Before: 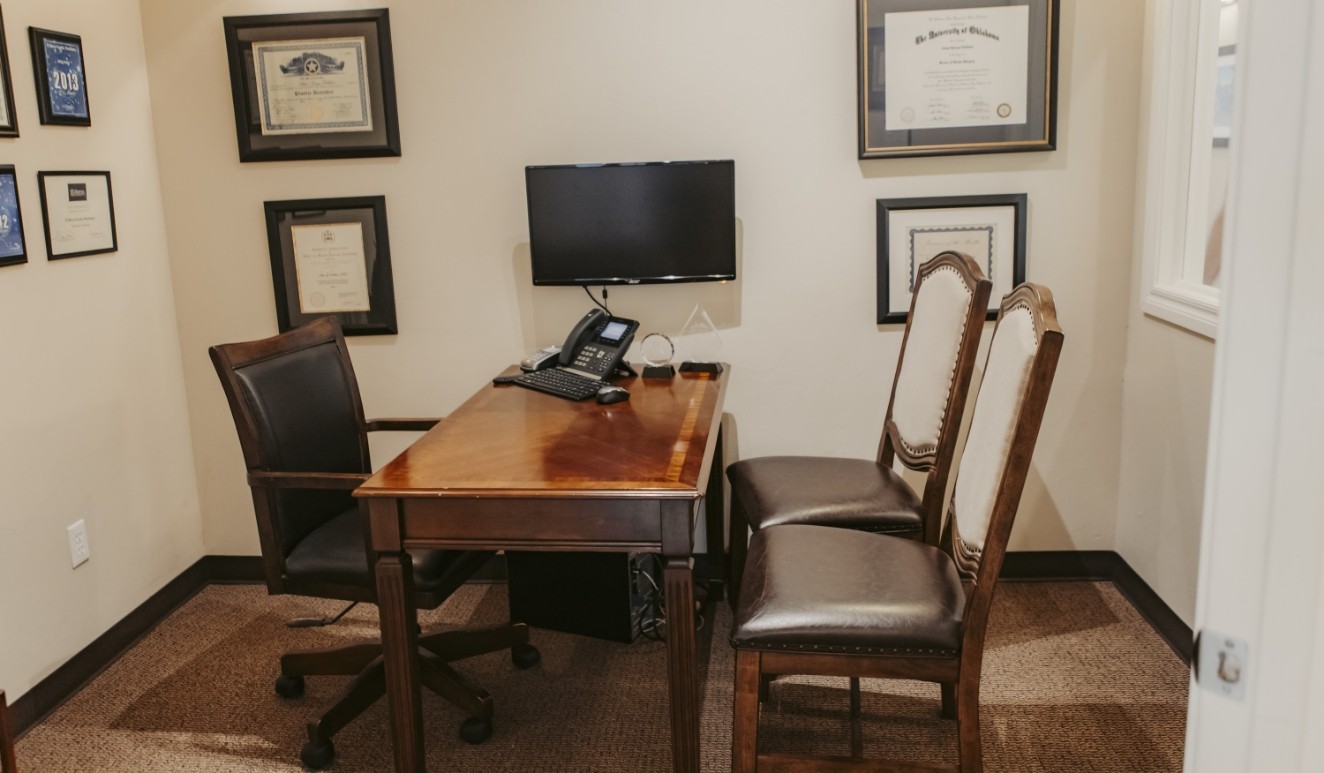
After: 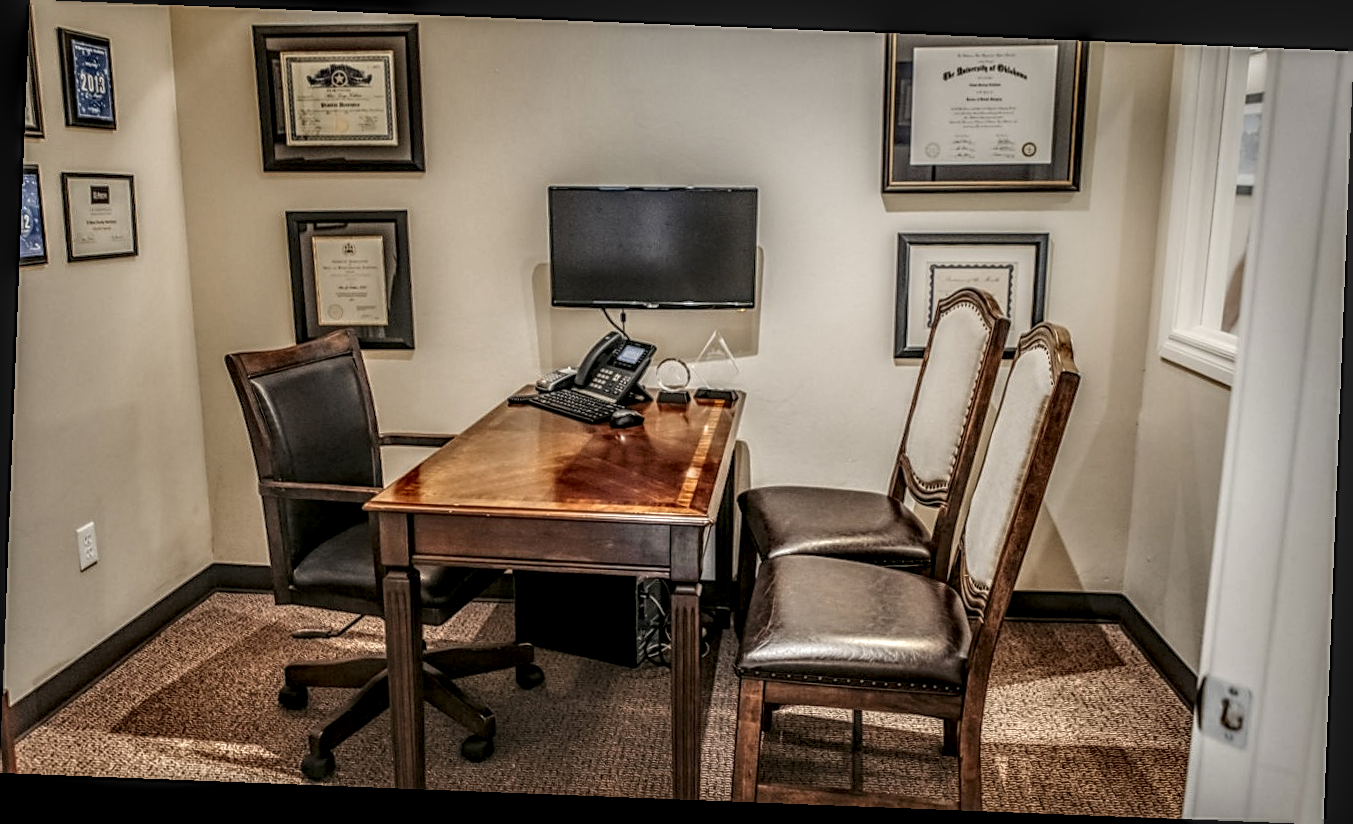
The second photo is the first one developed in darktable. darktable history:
sharpen: on, module defaults
crop and rotate: angle -2.24°
local contrast: highlights 3%, shadows 3%, detail 299%, midtone range 0.304
shadows and highlights: shadows -21.87, highlights 98.57, highlights color adjustment 52.43%, soften with gaussian
